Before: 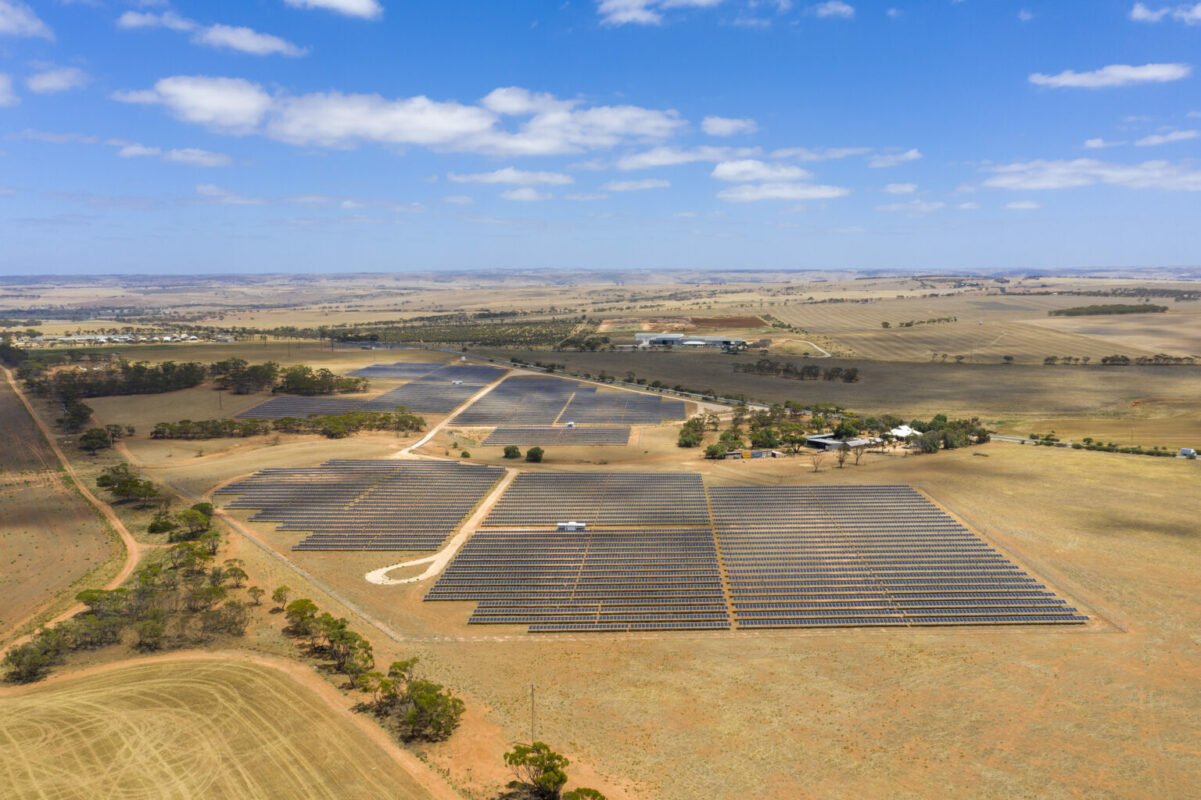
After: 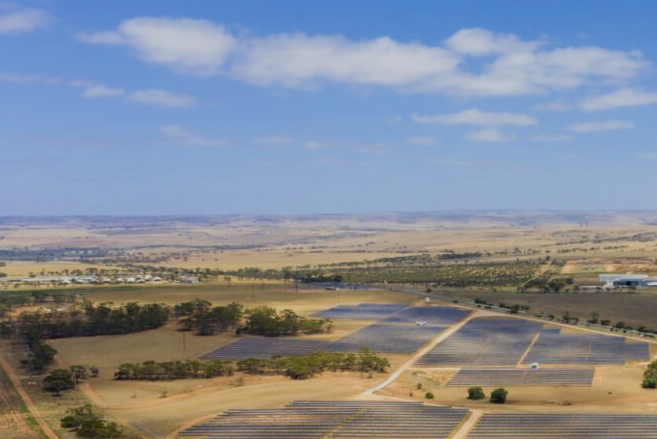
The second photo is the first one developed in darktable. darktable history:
filmic rgb: black relative exposure -16 EV, white relative exposure 6.12 EV, hardness 5.22
crop and rotate: left 3.047%, top 7.509%, right 42.236%, bottom 37.598%
exposure: black level correction 0.001, compensate highlight preservation false
velvia: on, module defaults
